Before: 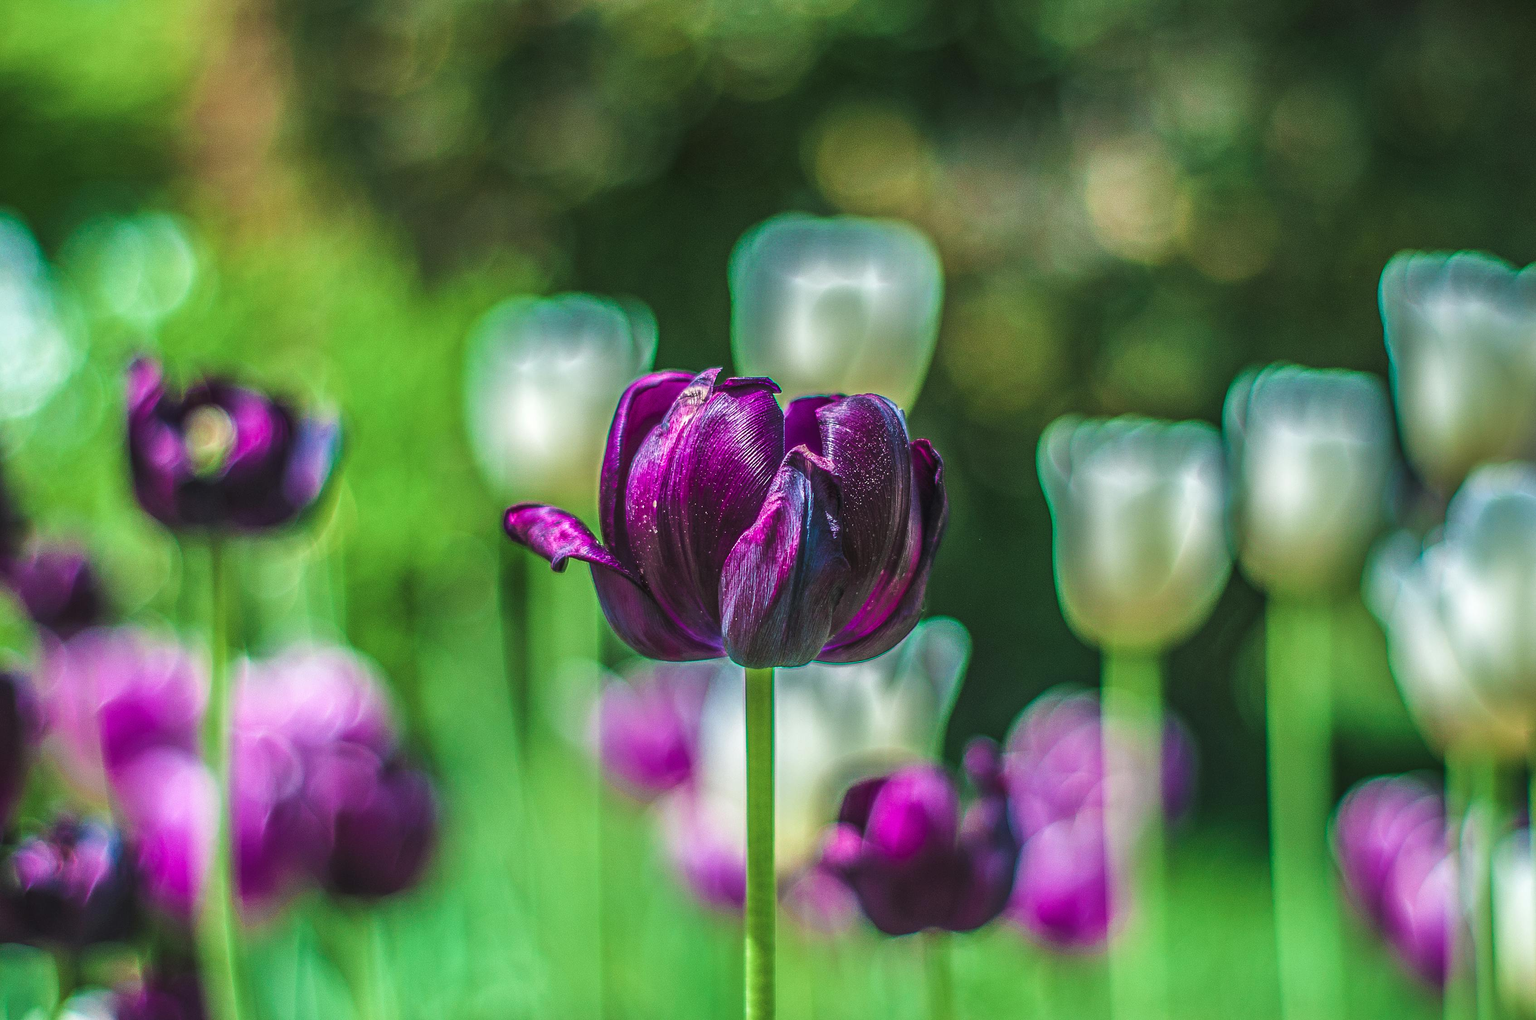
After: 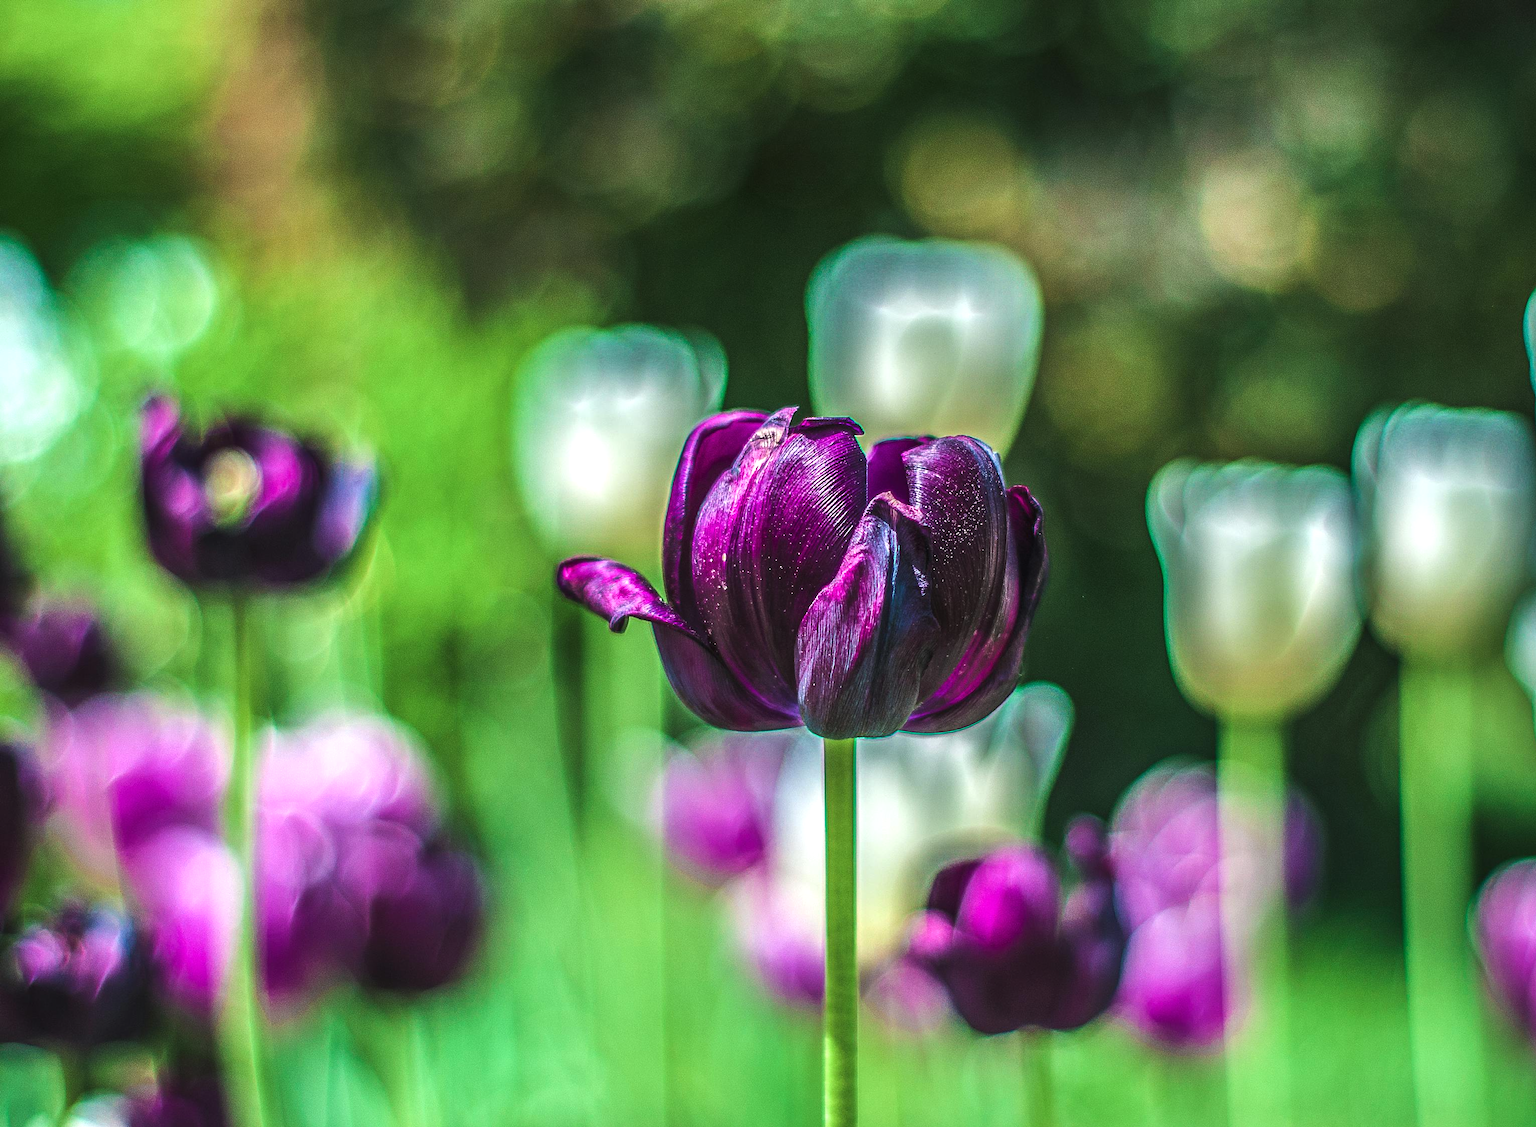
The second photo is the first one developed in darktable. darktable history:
tone equalizer: -8 EV -0.417 EV, -7 EV -0.389 EV, -6 EV -0.333 EV, -5 EV -0.222 EV, -3 EV 0.222 EV, -2 EV 0.333 EV, -1 EV 0.389 EV, +0 EV 0.417 EV, edges refinement/feathering 500, mask exposure compensation -1.57 EV, preserve details no
crop: right 9.509%, bottom 0.031%
